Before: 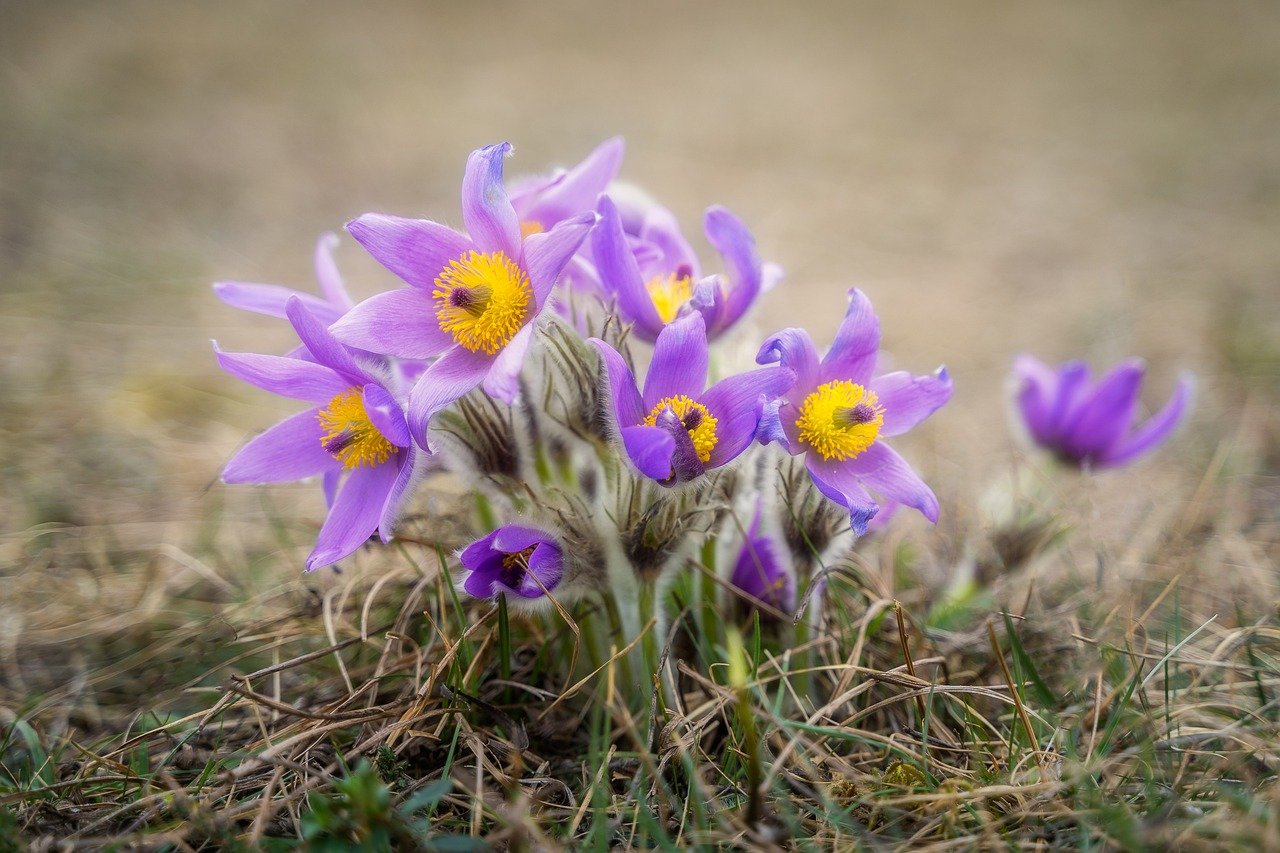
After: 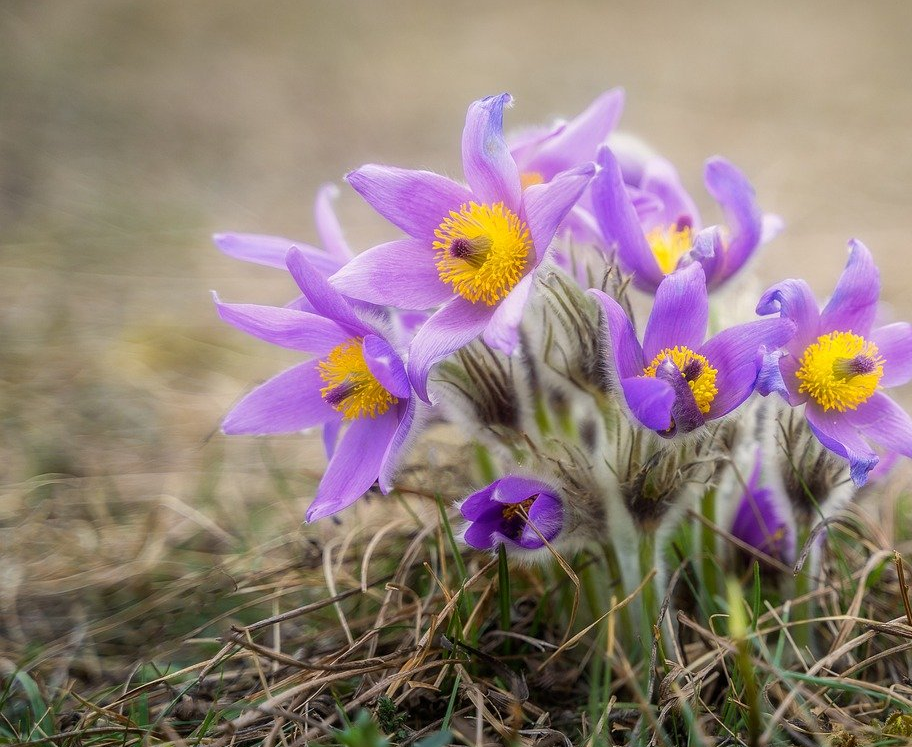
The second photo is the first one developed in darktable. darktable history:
exposure: exposure 0 EV, compensate highlight preservation false
crop: top 5.803%, right 27.864%, bottom 5.804%
